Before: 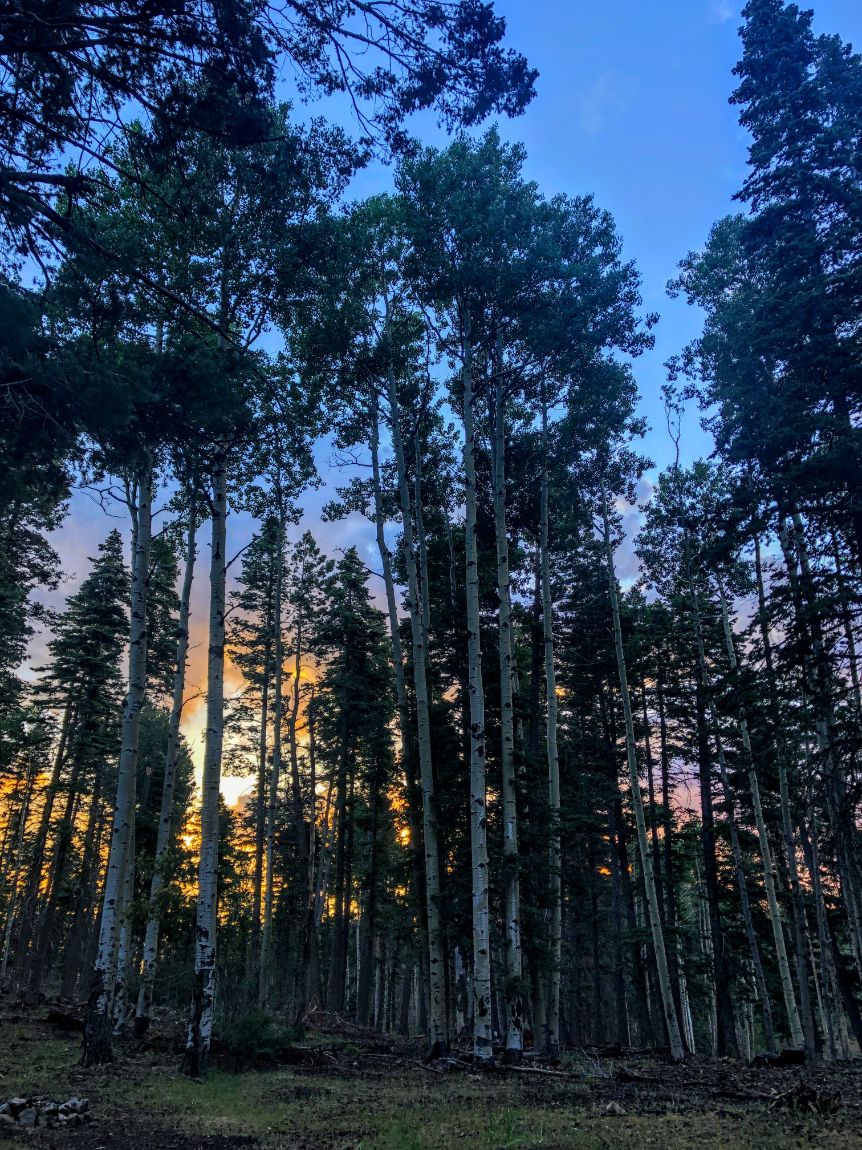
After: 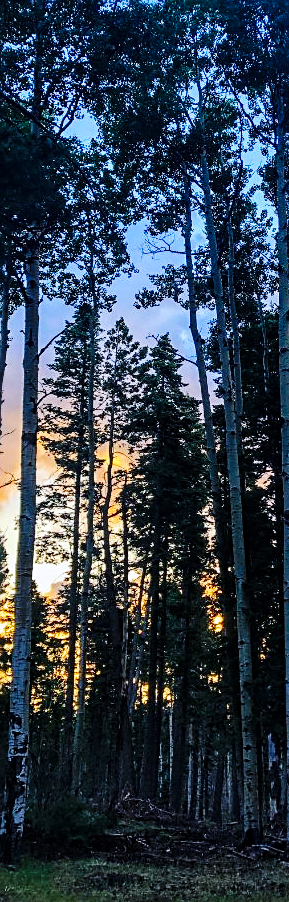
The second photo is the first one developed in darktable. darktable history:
color calibration: illuminant as shot in camera, x 0.358, y 0.373, temperature 4628.91 K
base curve: curves: ch0 [(0, 0) (0.036, 0.025) (0.121, 0.166) (0.206, 0.329) (0.605, 0.79) (1, 1)], preserve colors none
sharpen: on, module defaults
crop and rotate: left 21.77%, top 18.528%, right 44.676%, bottom 2.997%
